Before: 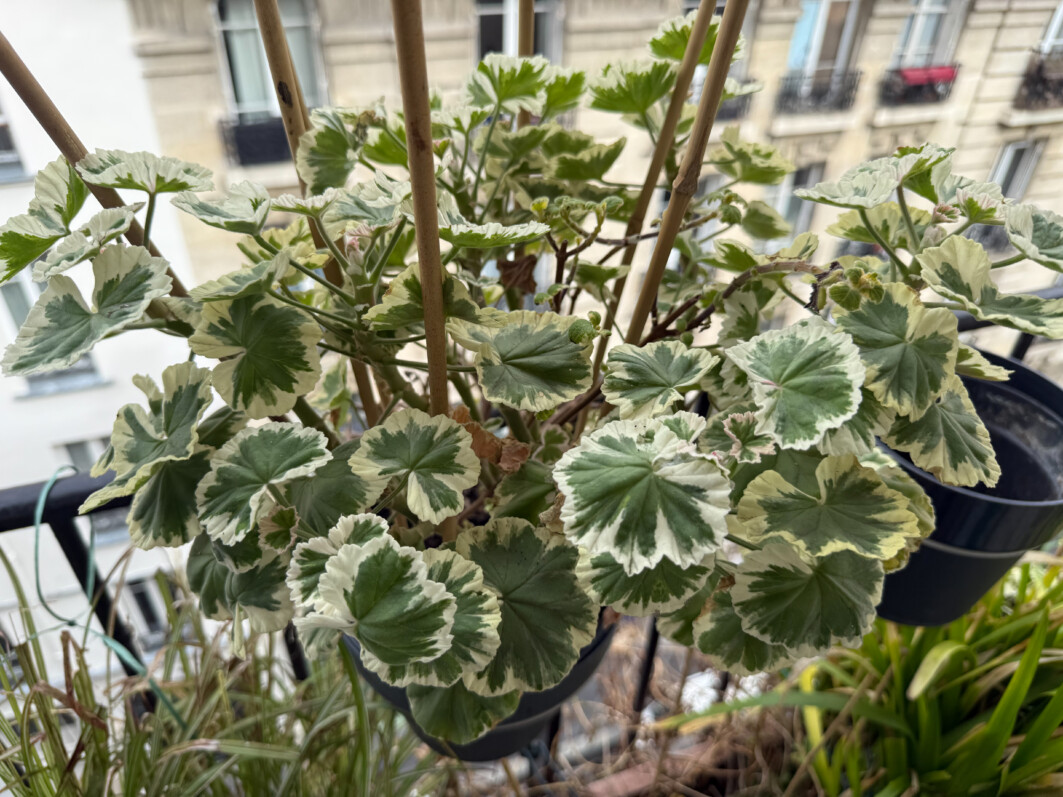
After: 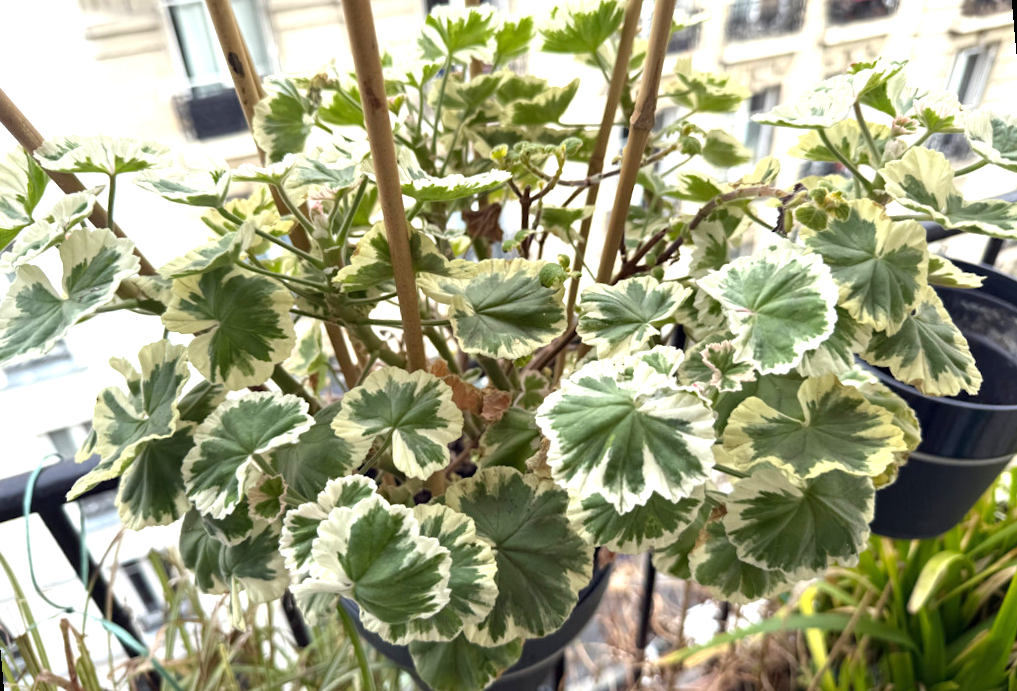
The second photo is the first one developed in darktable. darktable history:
rotate and perspective: rotation -5°, crop left 0.05, crop right 0.952, crop top 0.11, crop bottom 0.89
exposure: black level correction 0, exposure 0.9 EV, compensate exposure bias true, compensate highlight preservation false
